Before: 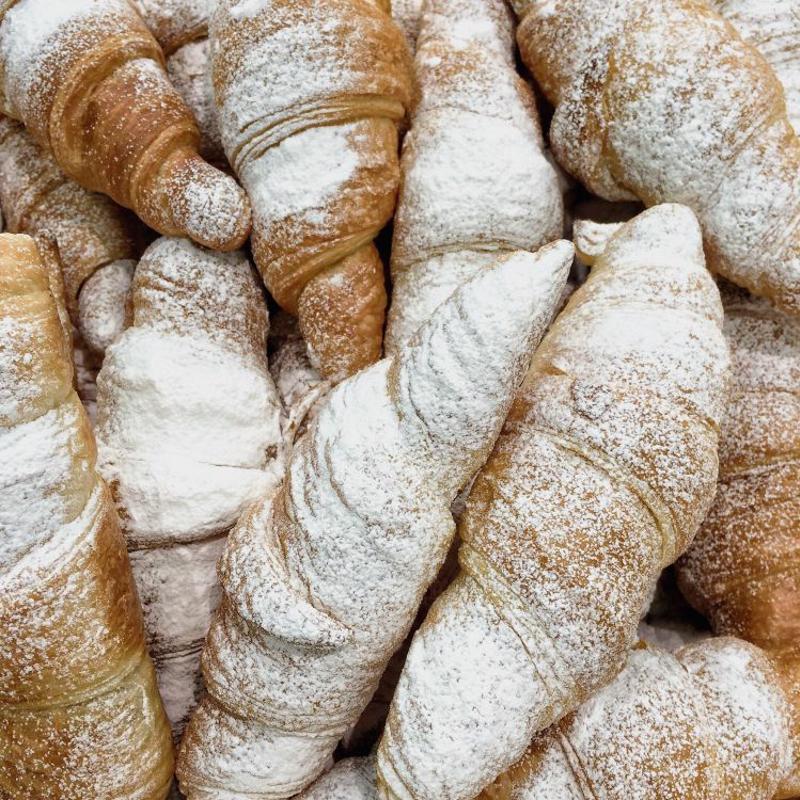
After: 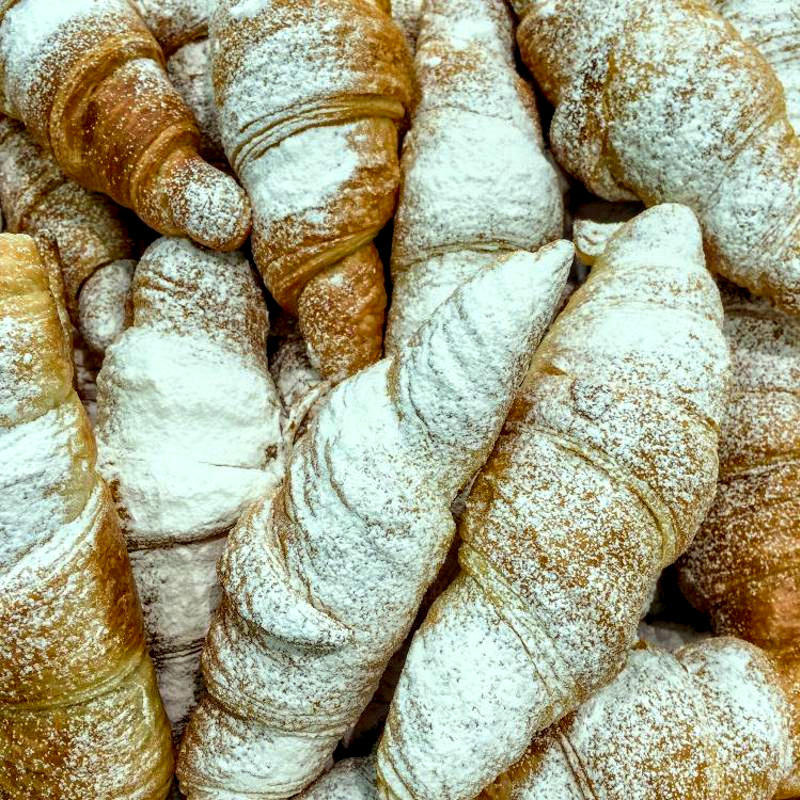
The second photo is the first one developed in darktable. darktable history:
local contrast: detail 150%
color correction: highlights a* -7.66, highlights b* 1.02, shadows a* -3.08, saturation 1.4
